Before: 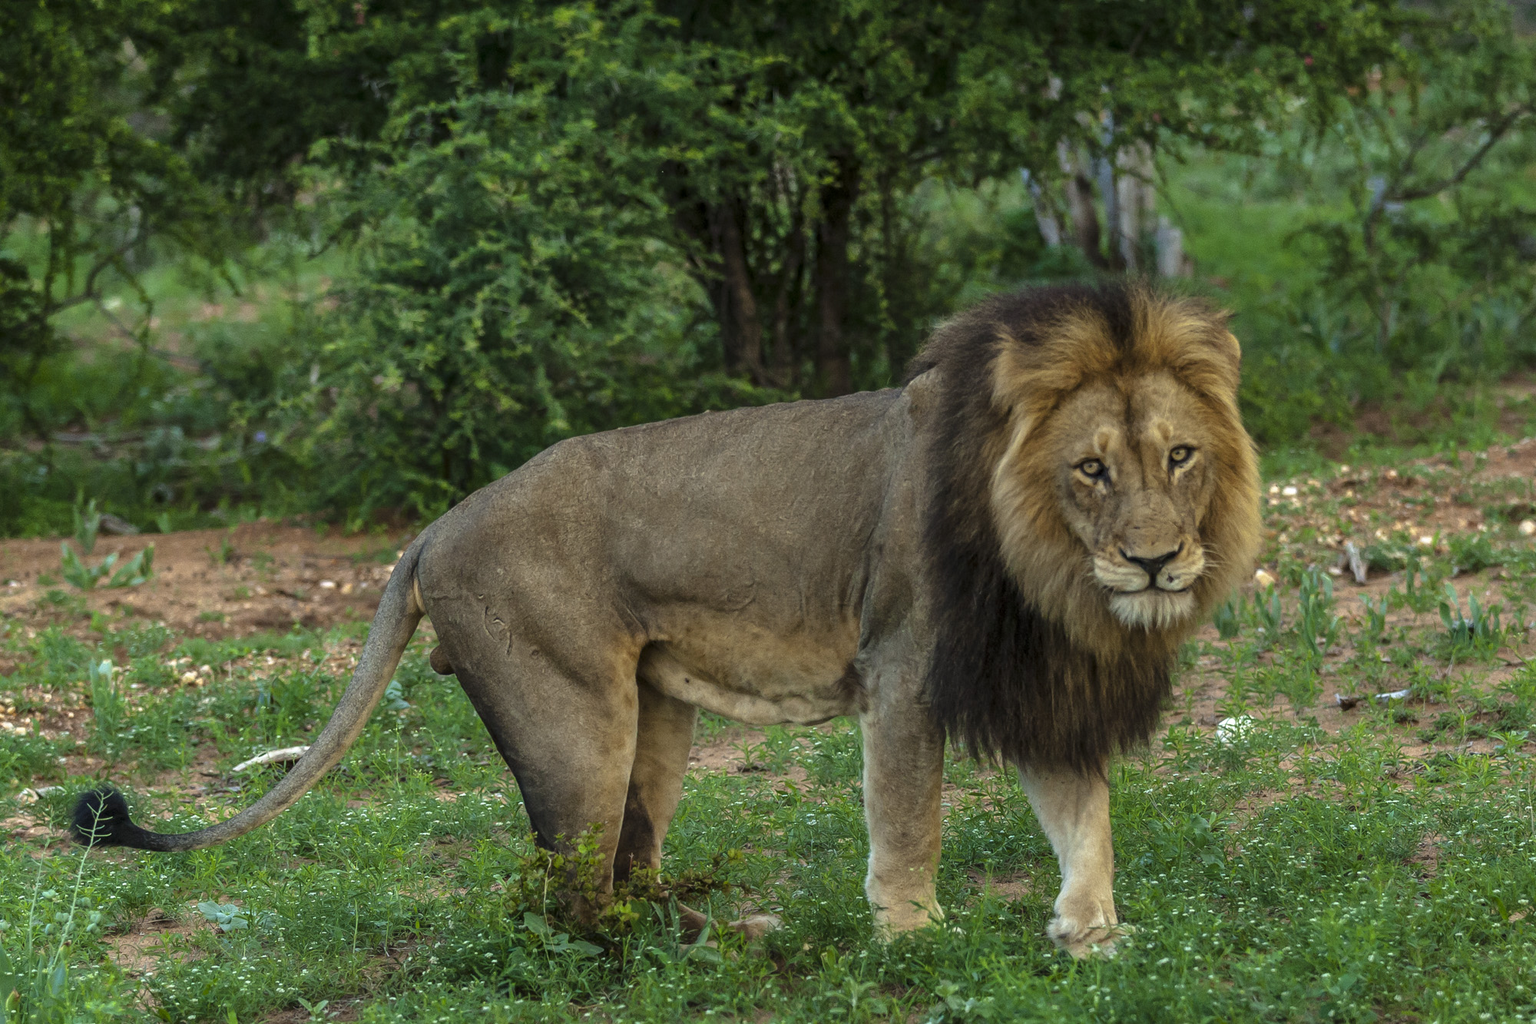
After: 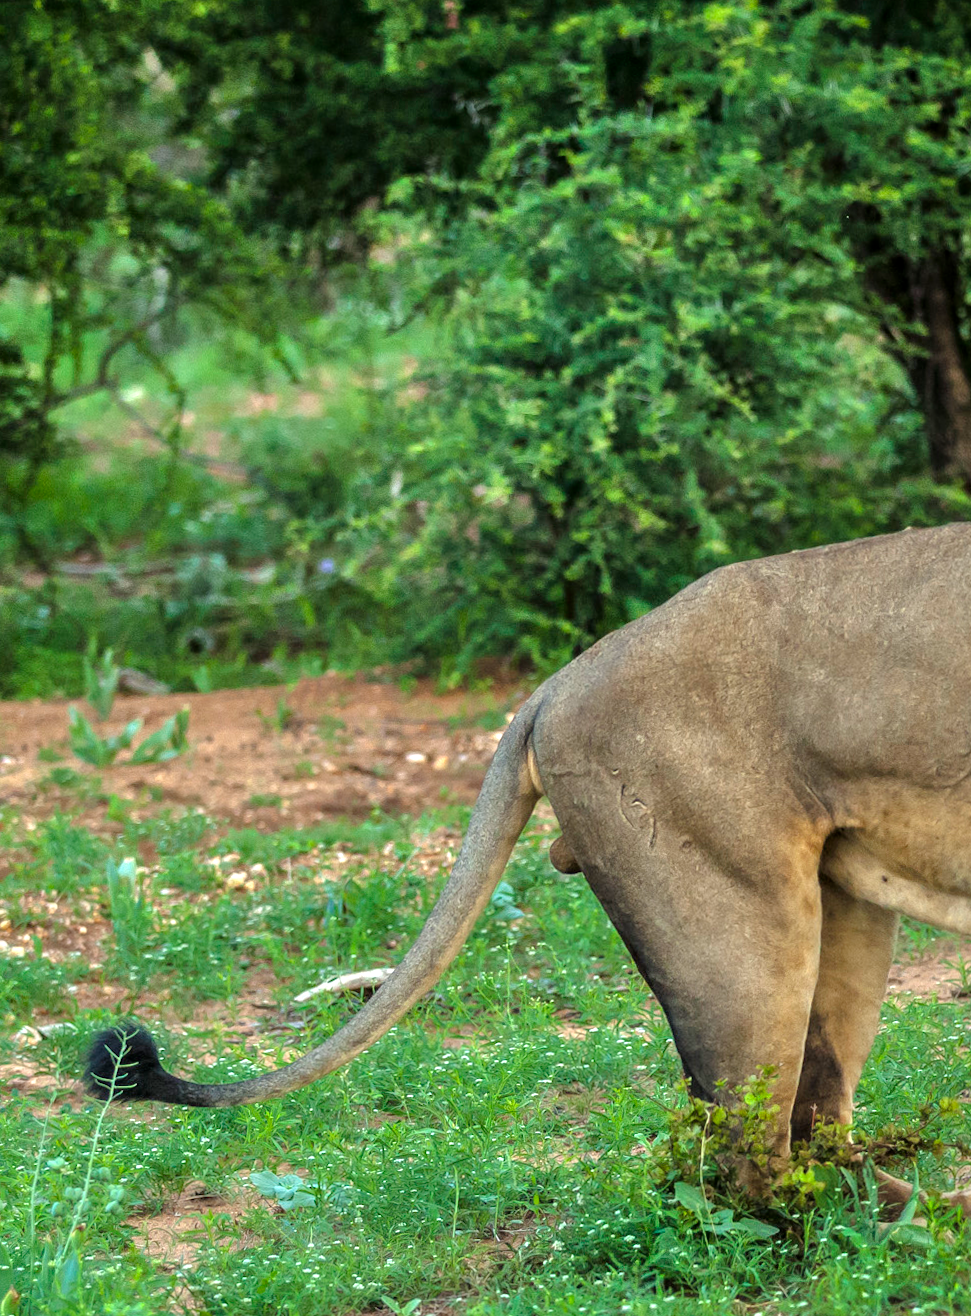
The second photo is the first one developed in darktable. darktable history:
crop and rotate: left 0%, top 0%, right 50.845%
tone equalizer: -7 EV 0.15 EV, -6 EV 0.6 EV, -5 EV 1.15 EV, -4 EV 1.33 EV, -3 EV 1.15 EV, -2 EV 0.6 EV, -1 EV 0.15 EV, mask exposure compensation -0.5 EV
rotate and perspective: rotation -0.45°, automatic cropping original format, crop left 0.008, crop right 0.992, crop top 0.012, crop bottom 0.988
